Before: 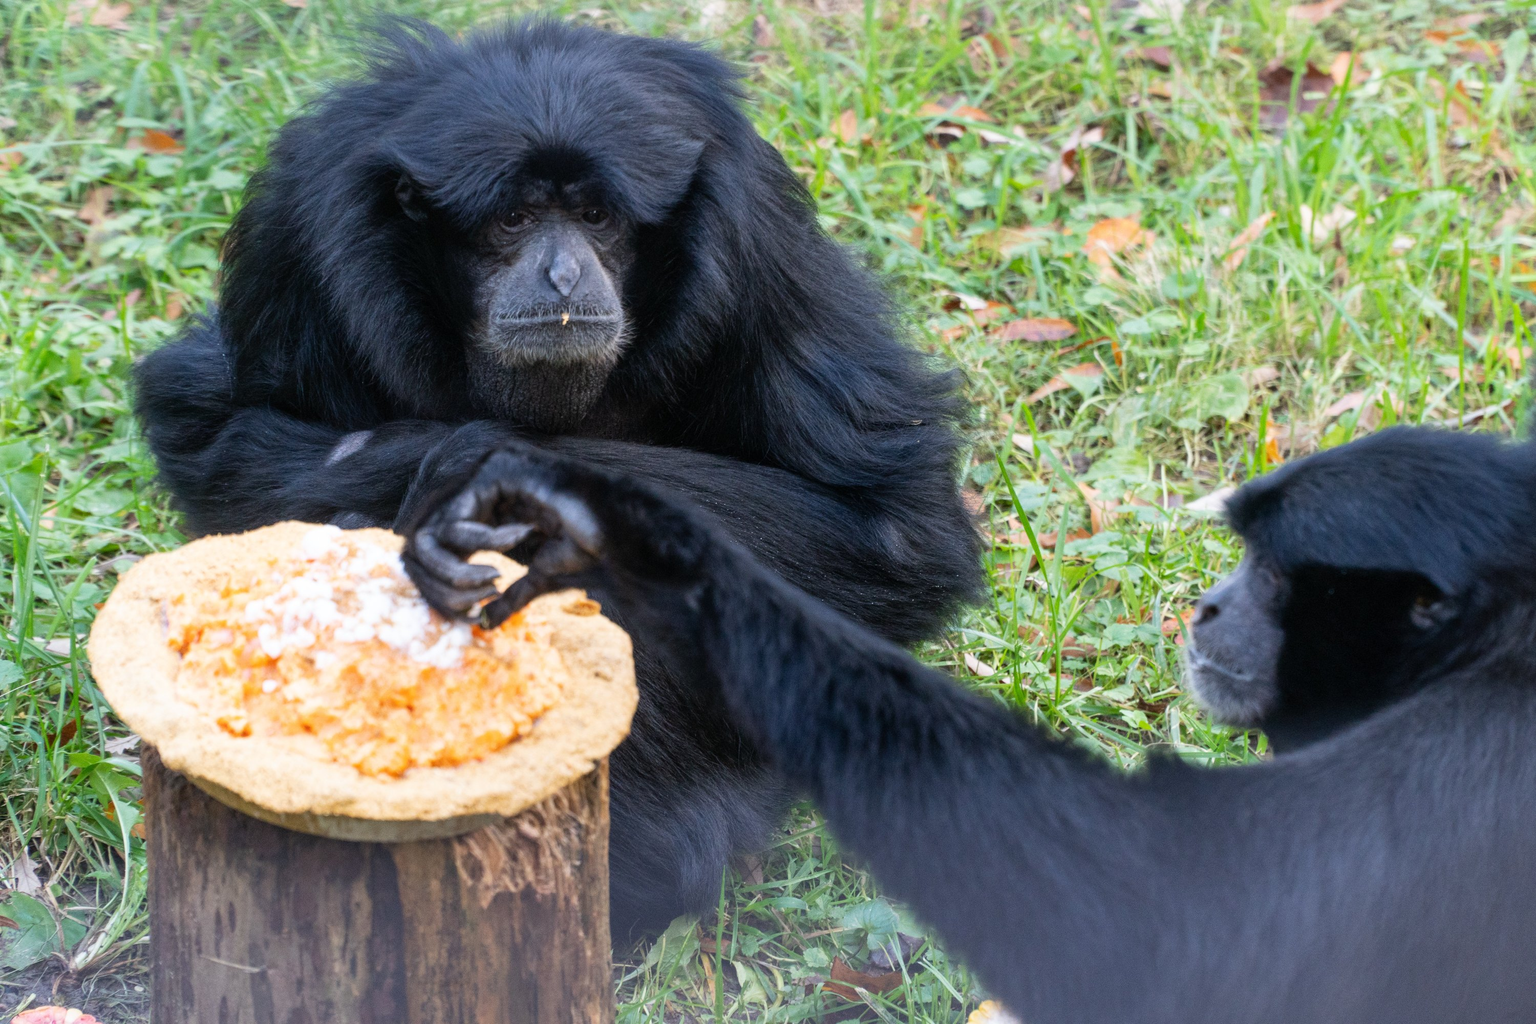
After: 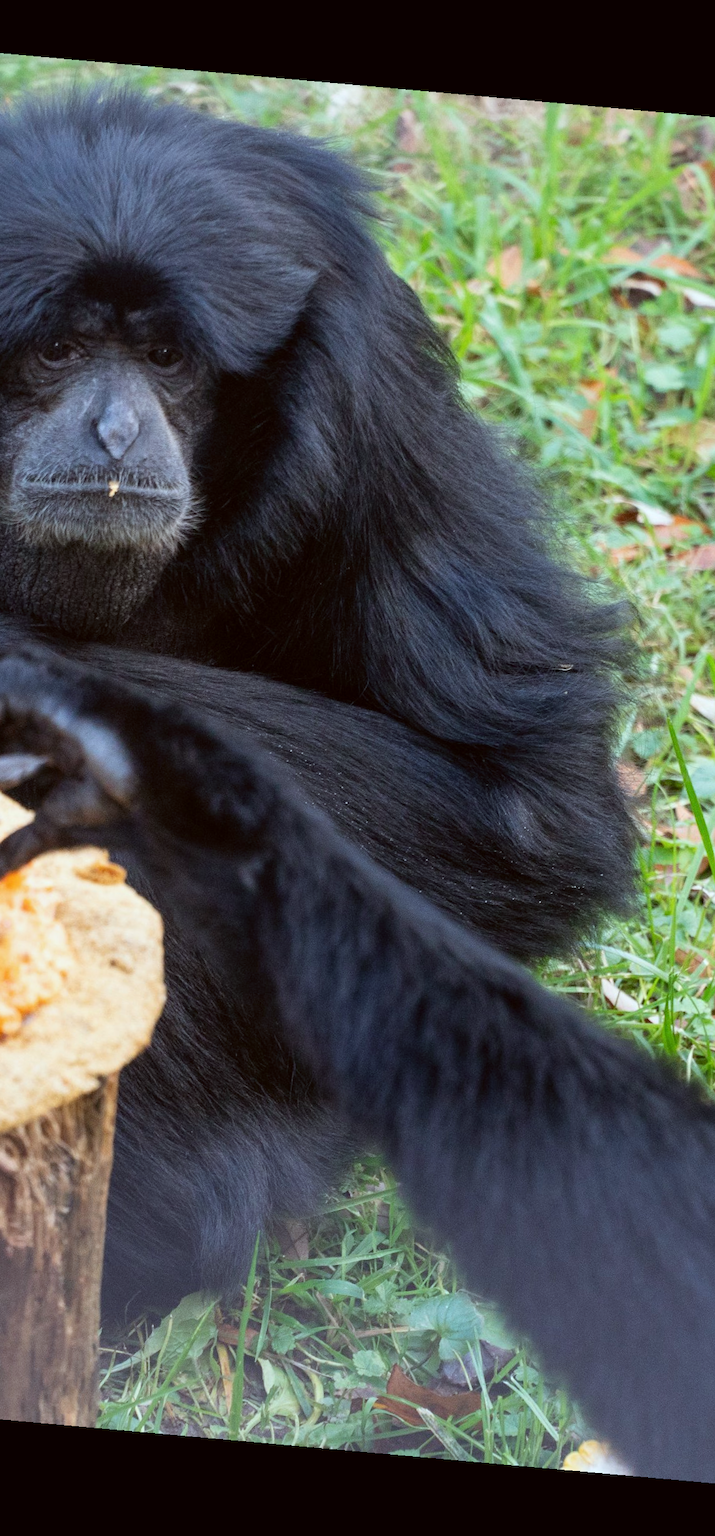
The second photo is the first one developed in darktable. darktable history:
crop: left 33.36%, right 33.36%
rotate and perspective: rotation 5.12°, automatic cropping off
color correction: highlights a* -4.98, highlights b* -3.76, shadows a* 3.83, shadows b* 4.08
